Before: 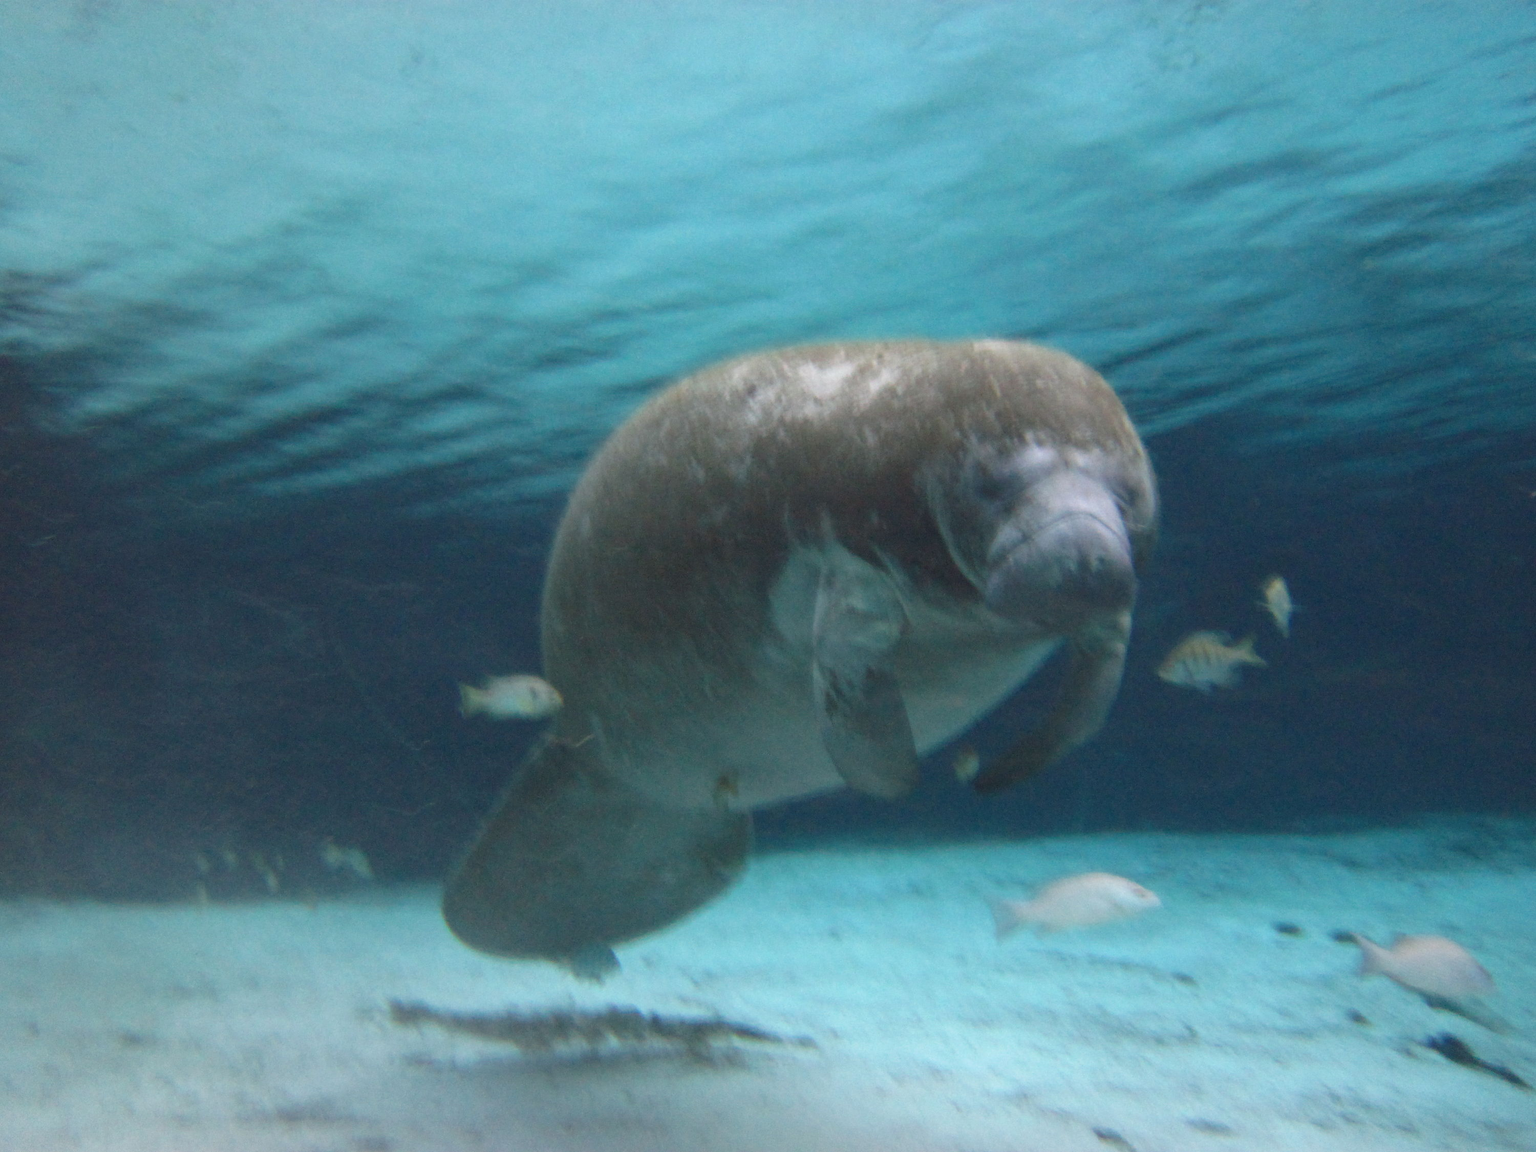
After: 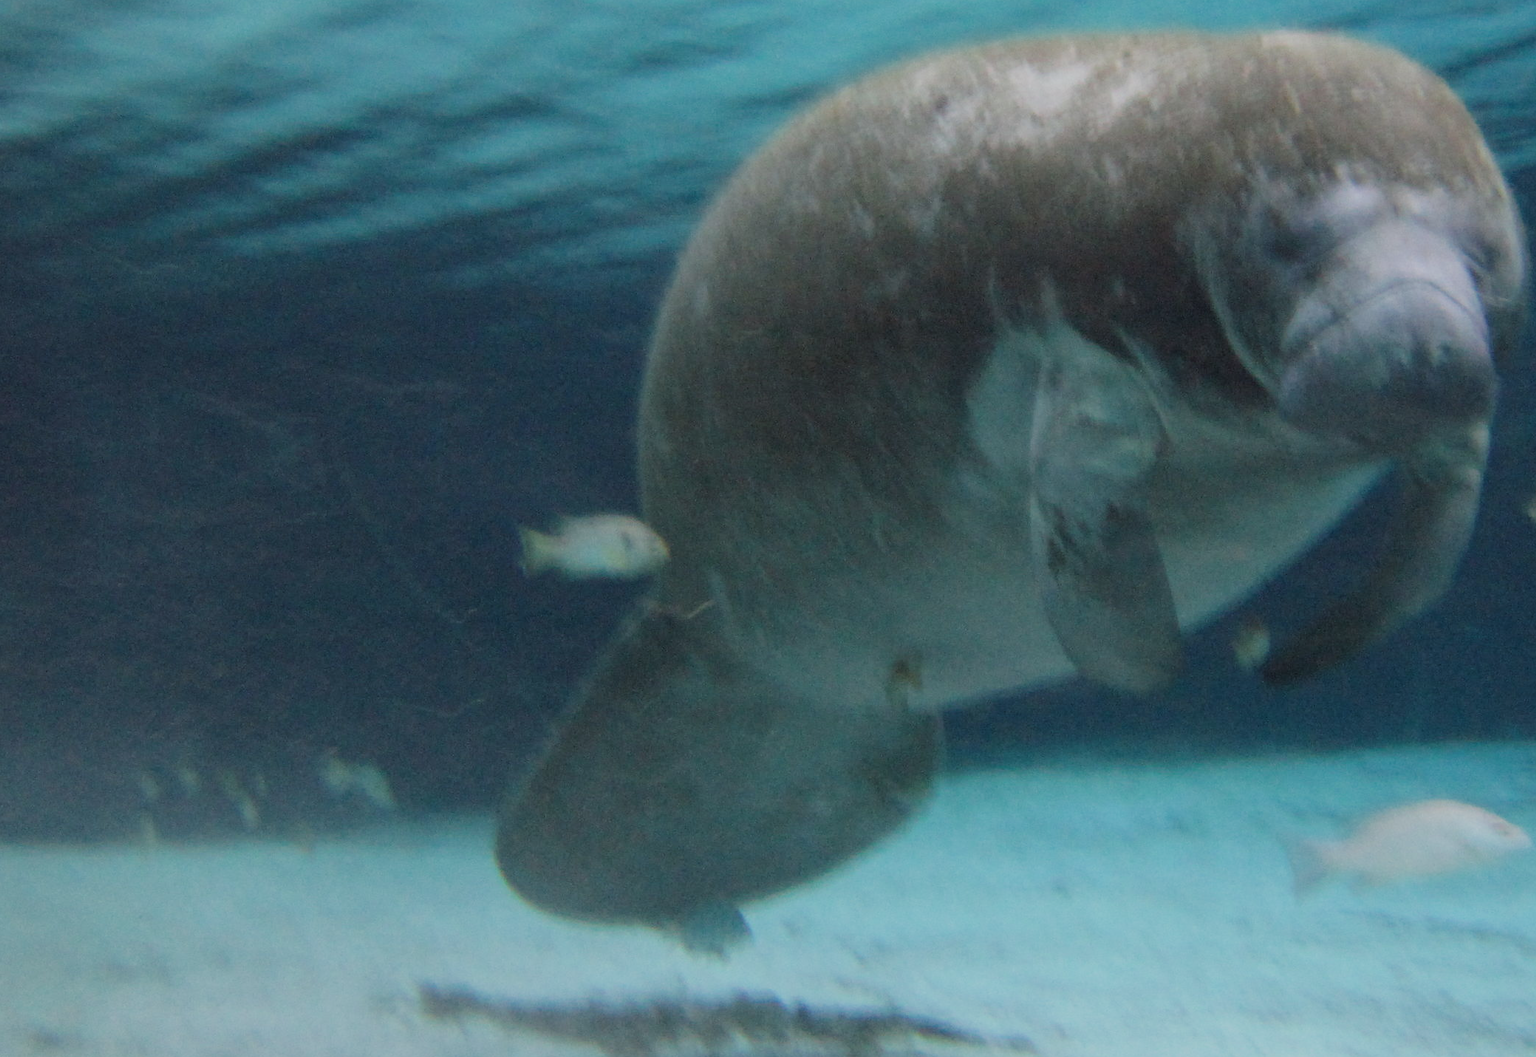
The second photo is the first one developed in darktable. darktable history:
filmic rgb: black relative exposure -7.65 EV, white relative exposure 4.56 EV, hardness 3.61
crop: left 6.488%, top 27.668%, right 24.183%, bottom 8.656%
